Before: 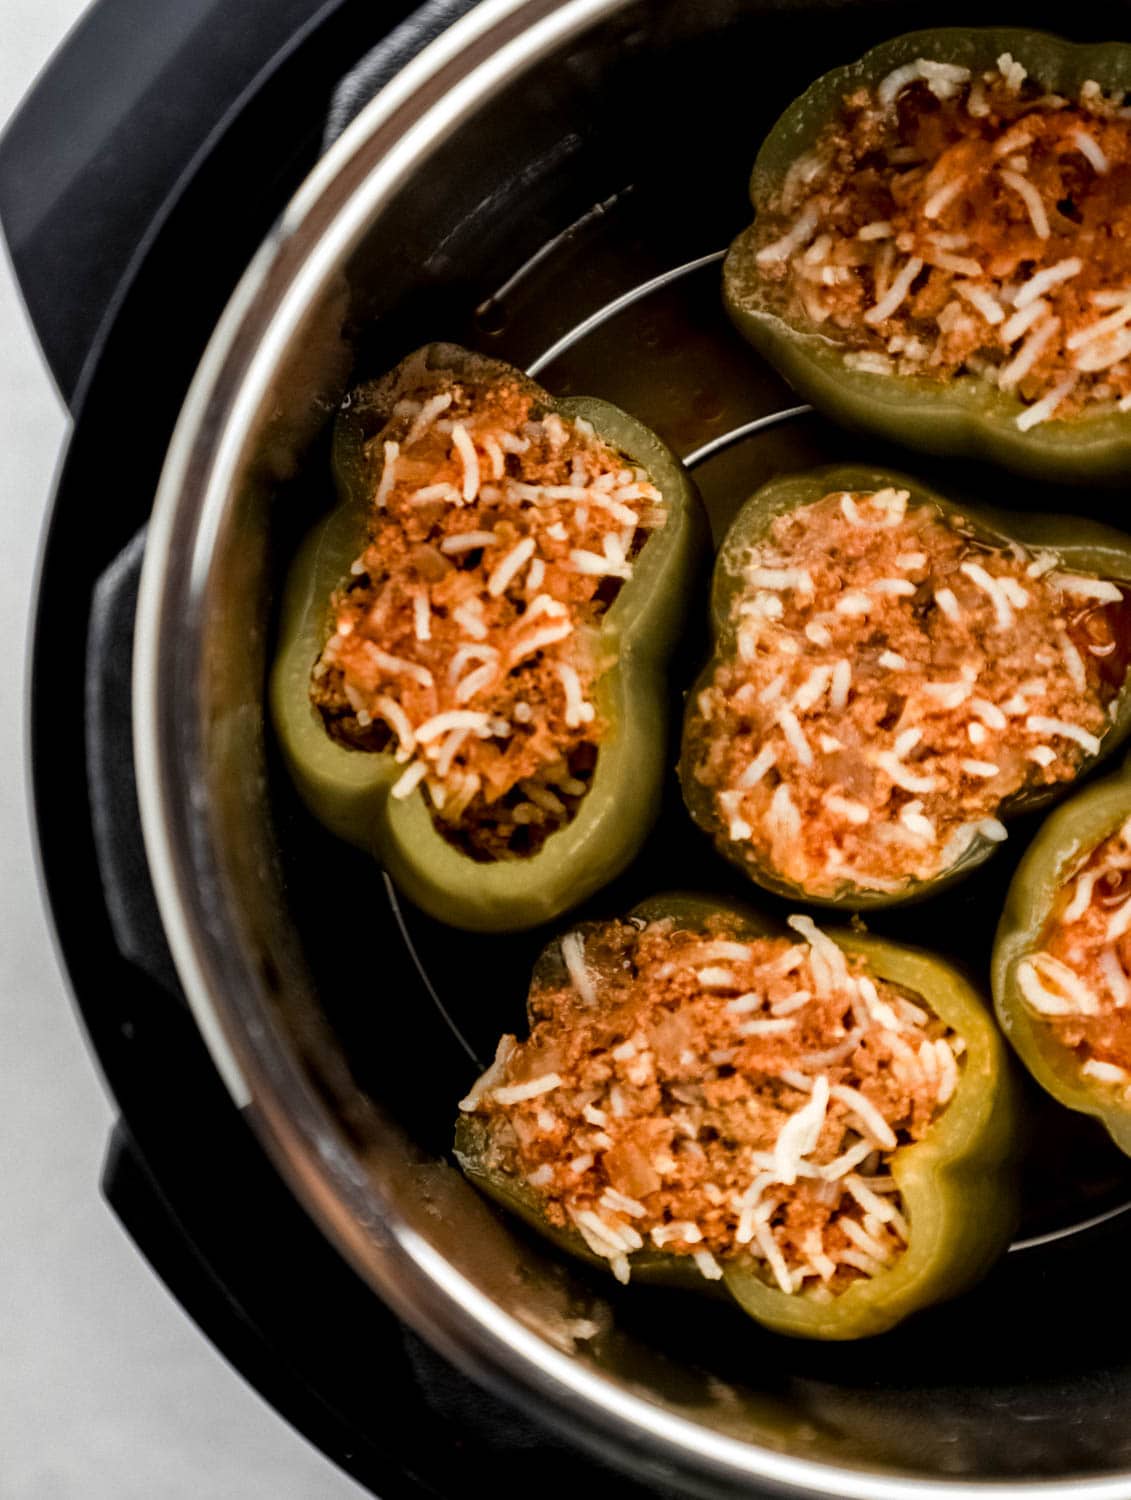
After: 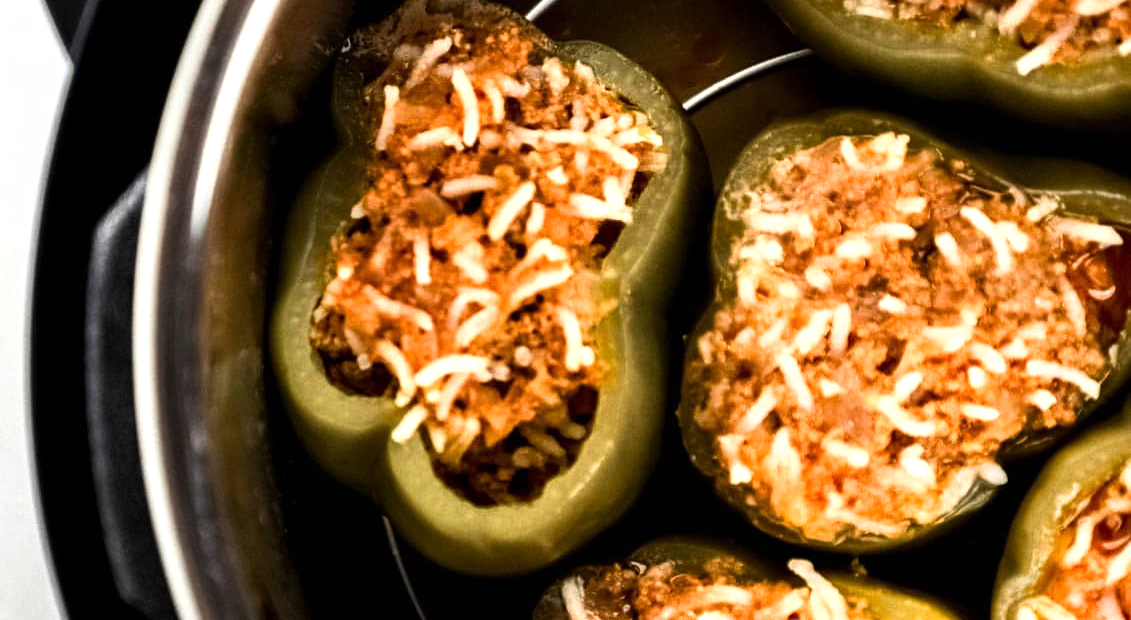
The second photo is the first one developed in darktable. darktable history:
levels: white 99.94%
crop and rotate: top 23.793%, bottom 34.818%
tone equalizer: -8 EV 0.001 EV, -7 EV -0.001 EV, -6 EV 0.003 EV, -5 EV -0.039 EV, -4 EV -0.106 EV, -3 EV -0.192 EV, -2 EV 0.217 EV, -1 EV 0.719 EV, +0 EV 0.522 EV, smoothing diameter 24.77%, edges refinement/feathering 13.57, preserve details guided filter
